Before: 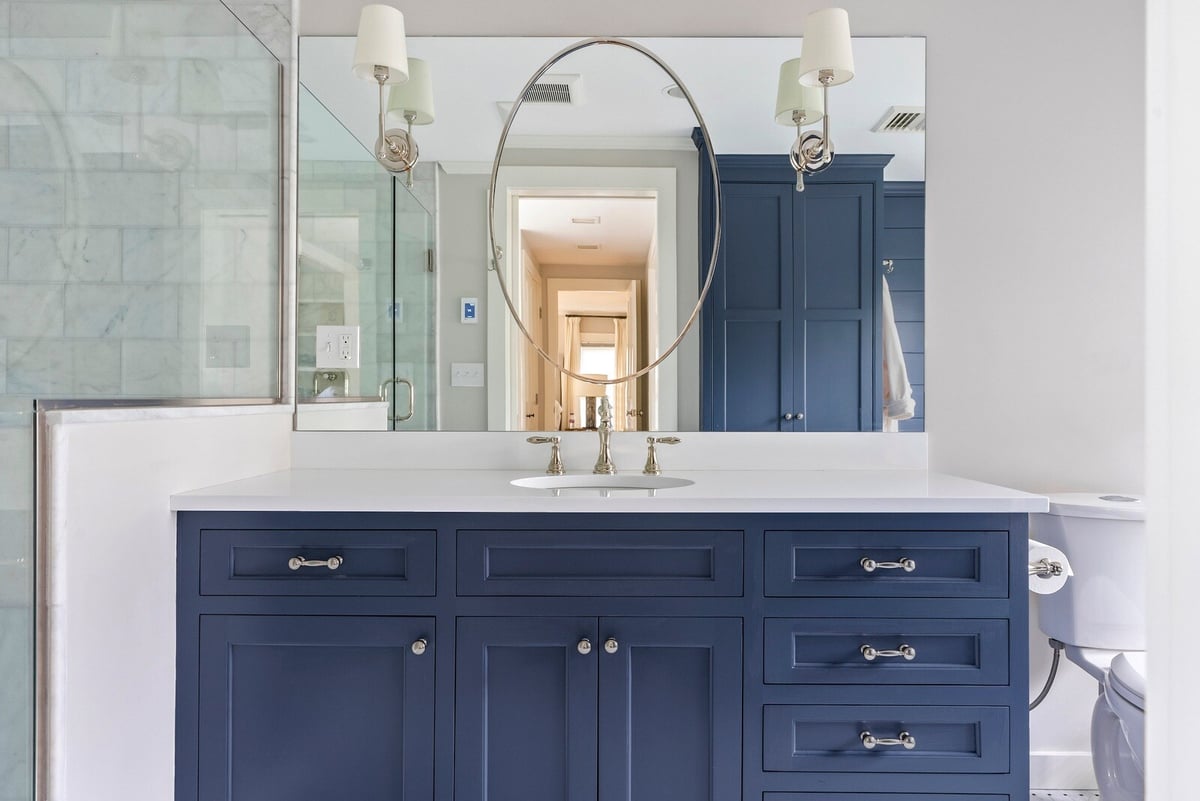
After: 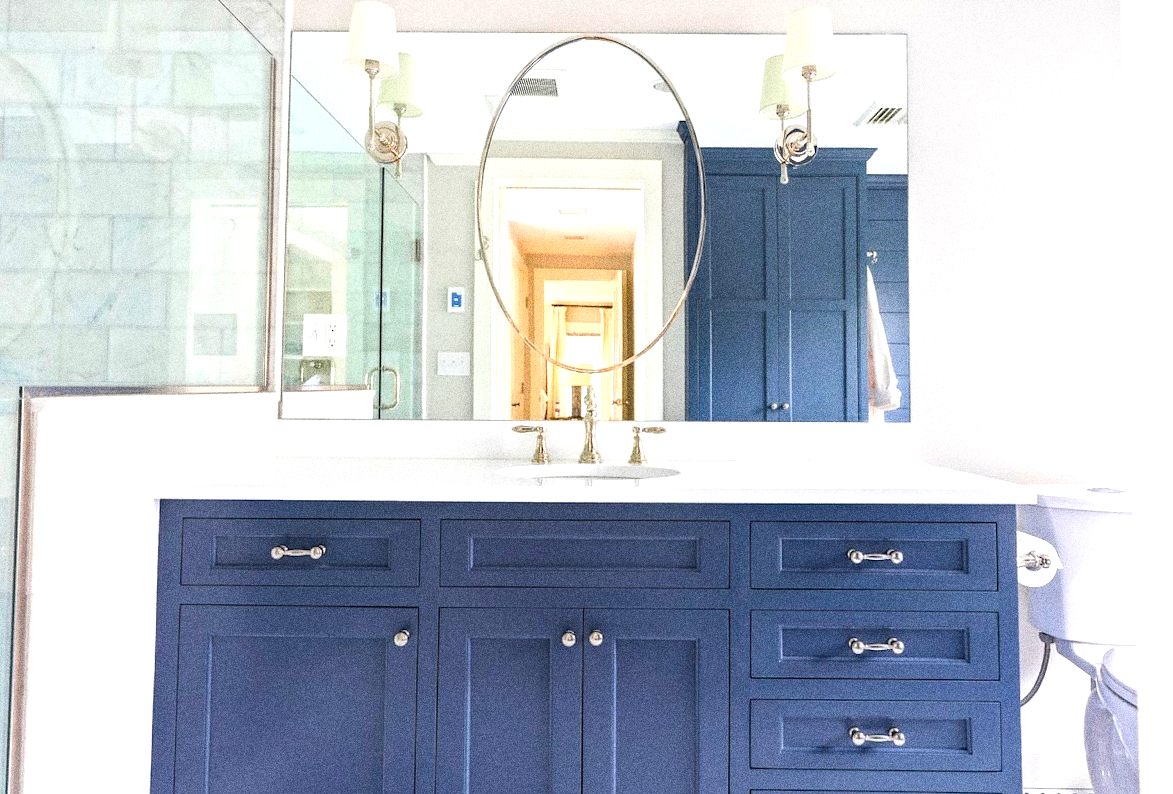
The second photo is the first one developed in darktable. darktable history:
crop: top 0.05%, bottom 0.098%
grain: coarseness 14.49 ISO, strength 48.04%, mid-tones bias 35%
color balance rgb: perceptual saturation grading › global saturation 30%
exposure: black level correction 0, exposure 0.9 EV, compensate highlight preservation false
rotate and perspective: rotation 0.226°, lens shift (vertical) -0.042, crop left 0.023, crop right 0.982, crop top 0.006, crop bottom 0.994
